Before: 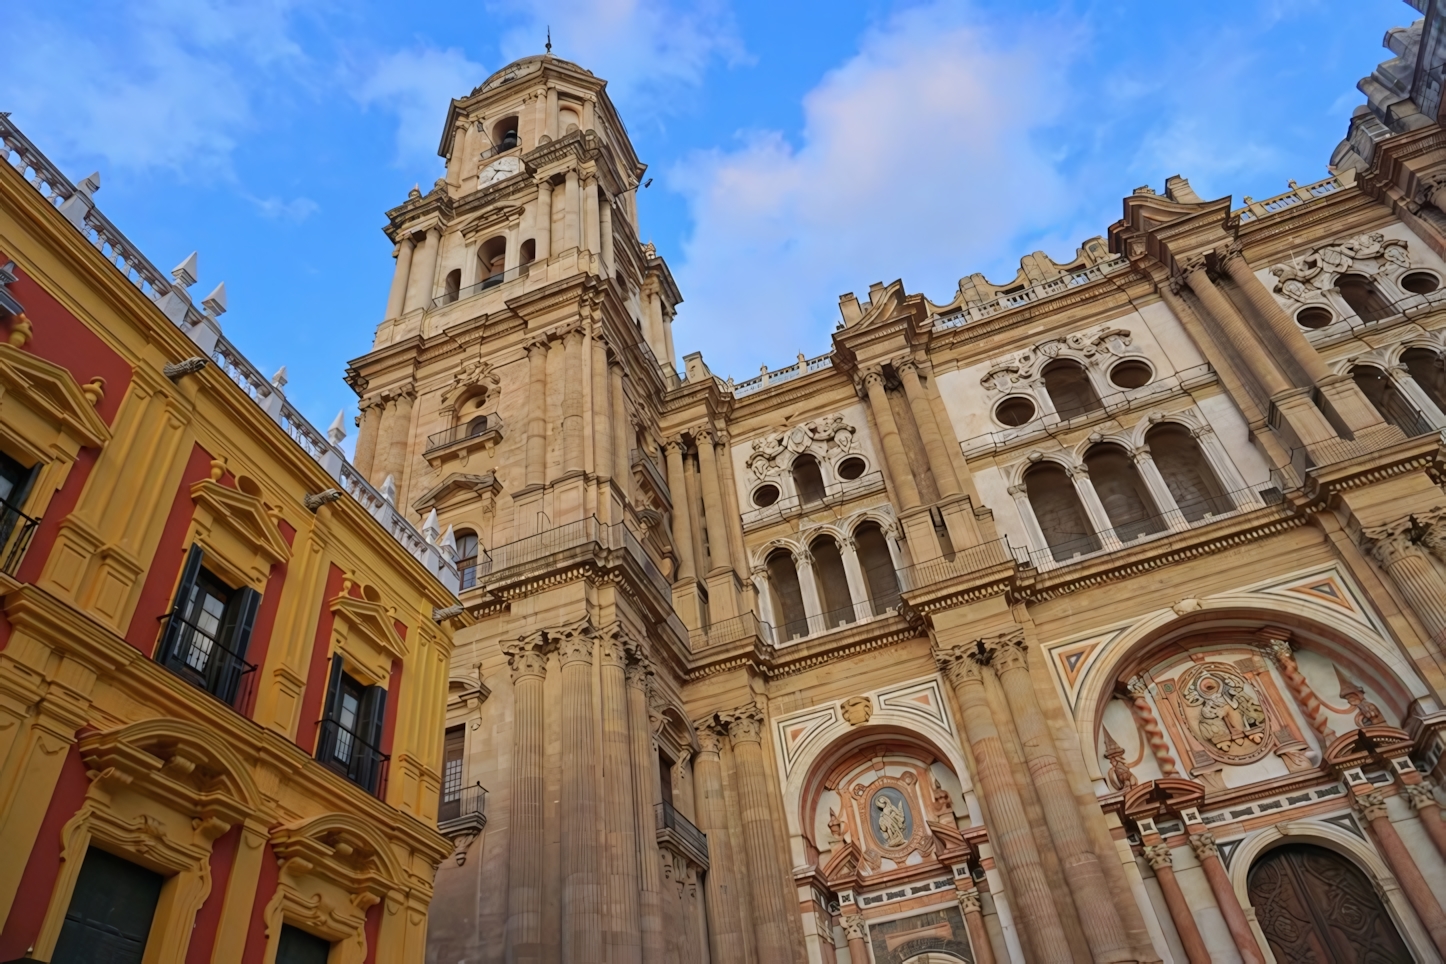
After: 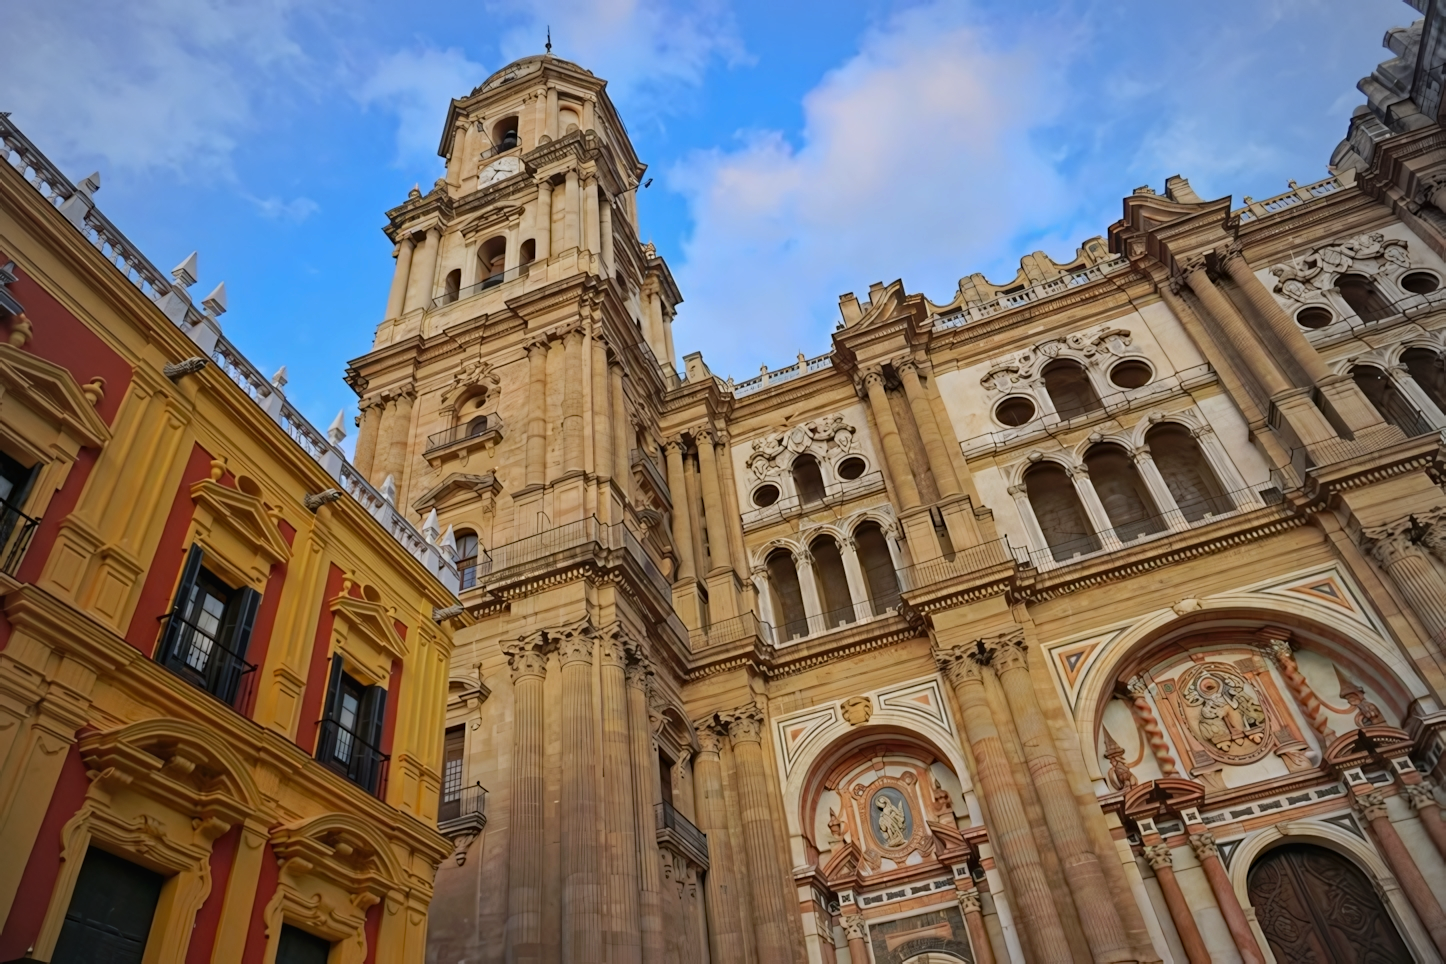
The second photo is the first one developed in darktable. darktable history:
tone curve: curves: ch0 [(0, 0) (0.003, 0.014) (0.011, 0.014) (0.025, 0.022) (0.044, 0.041) (0.069, 0.063) (0.1, 0.086) (0.136, 0.118) (0.177, 0.161) (0.224, 0.211) (0.277, 0.262) (0.335, 0.323) (0.399, 0.384) (0.468, 0.459) (0.543, 0.54) (0.623, 0.624) (0.709, 0.711) (0.801, 0.796) (0.898, 0.879) (1, 1)], preserve colors none
haze removal: compatibility mode true, adaptive false
vignetting: brightness -0.296, center (-0.026, 0.398), unbound false
